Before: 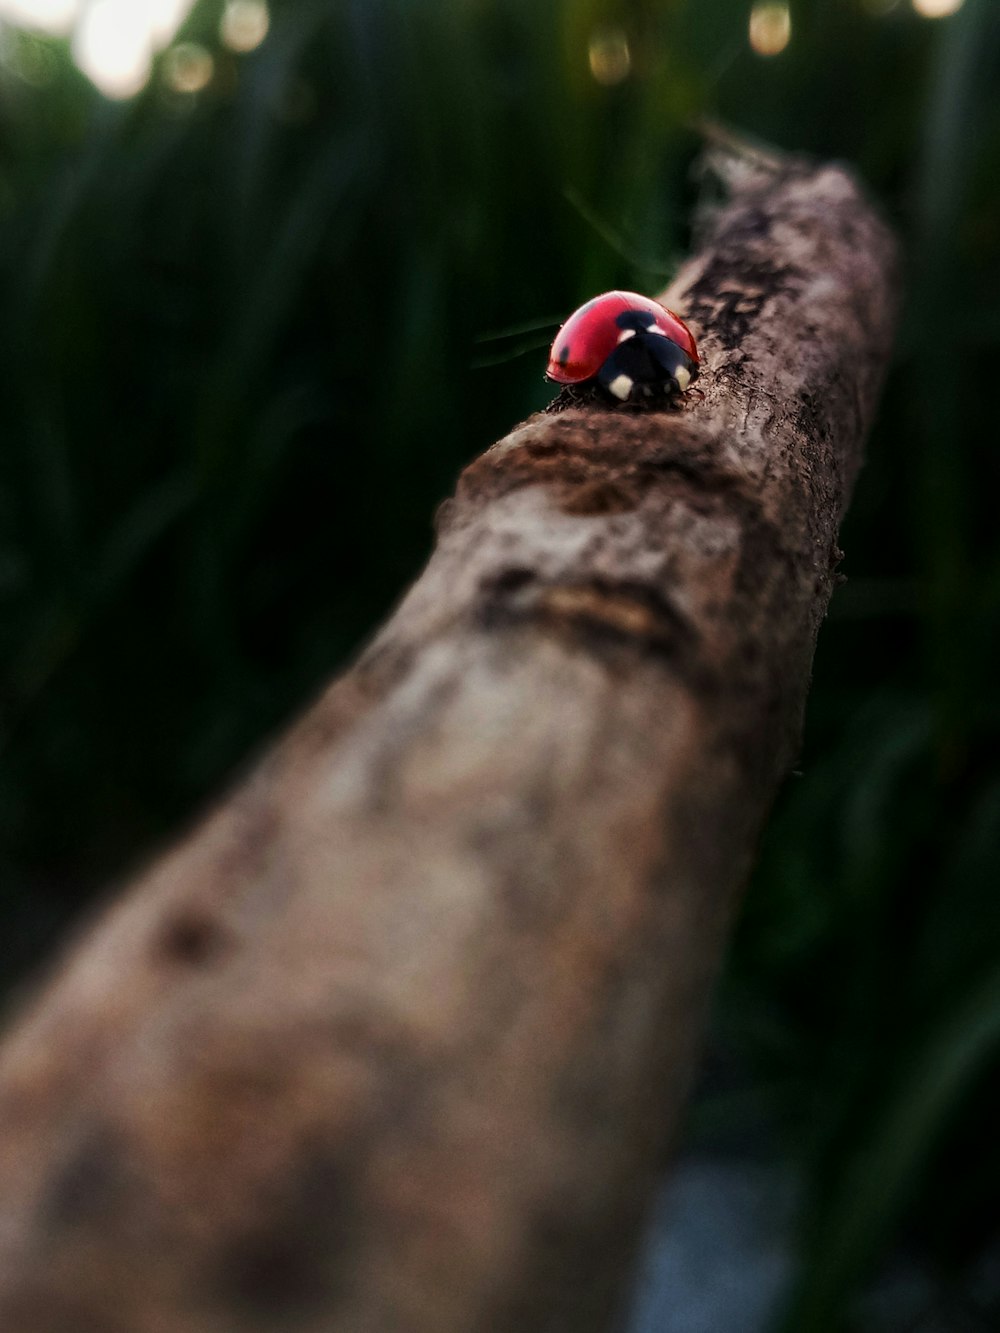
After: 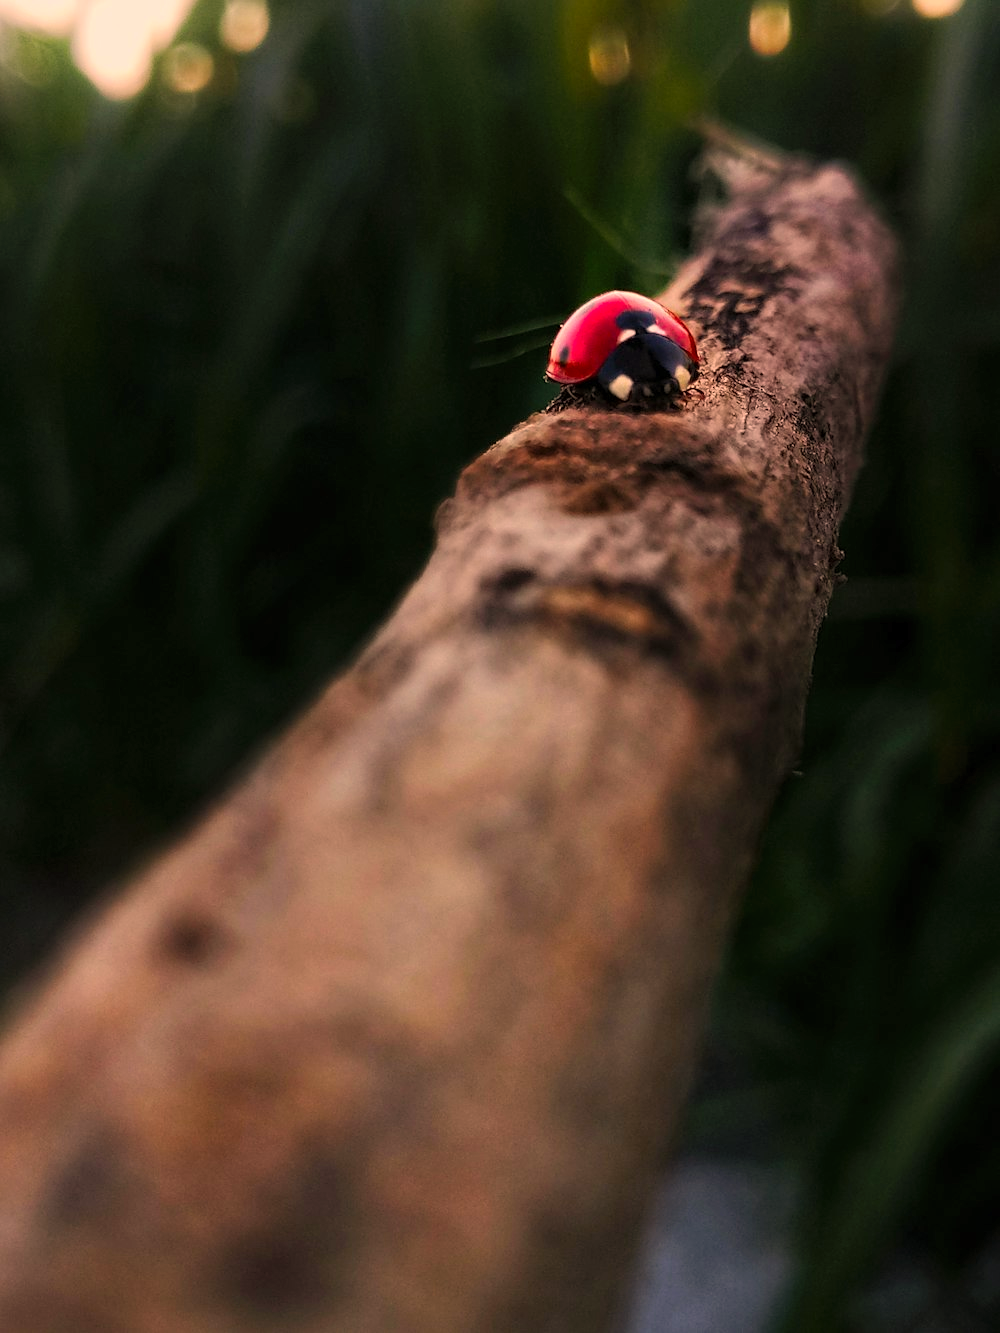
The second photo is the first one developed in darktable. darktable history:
contrast brightness saturation: brightness 0.087, saturation 0.192
color correction: highlights a* 17.82, highlights b* 18.38
sharpen: amount 0.214
